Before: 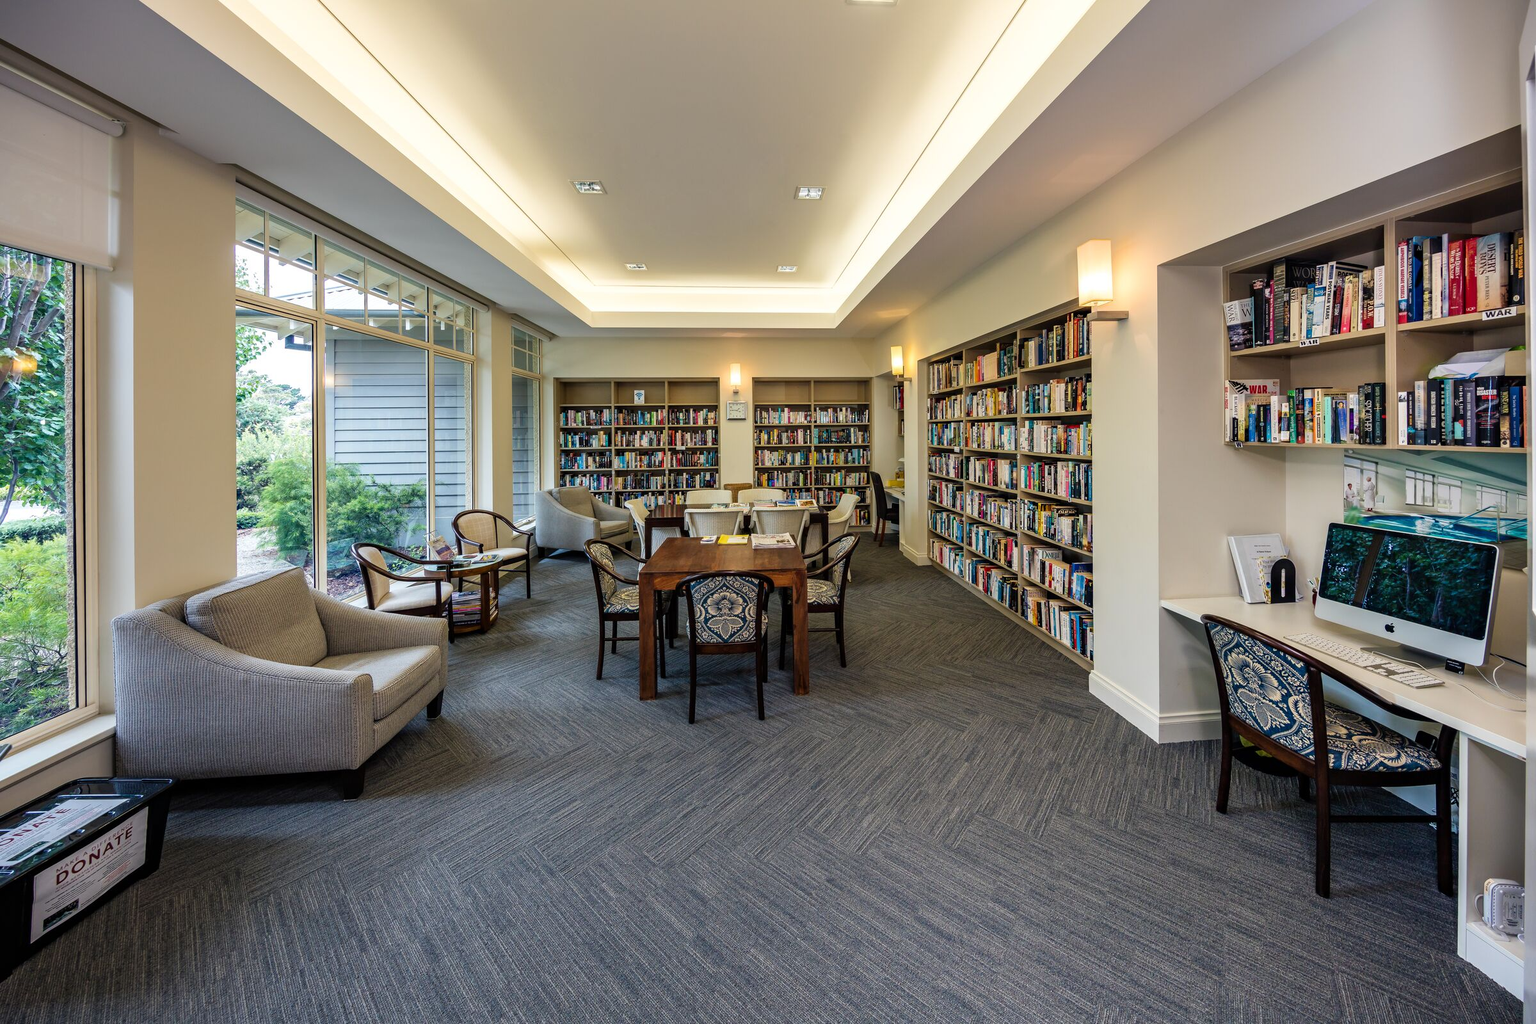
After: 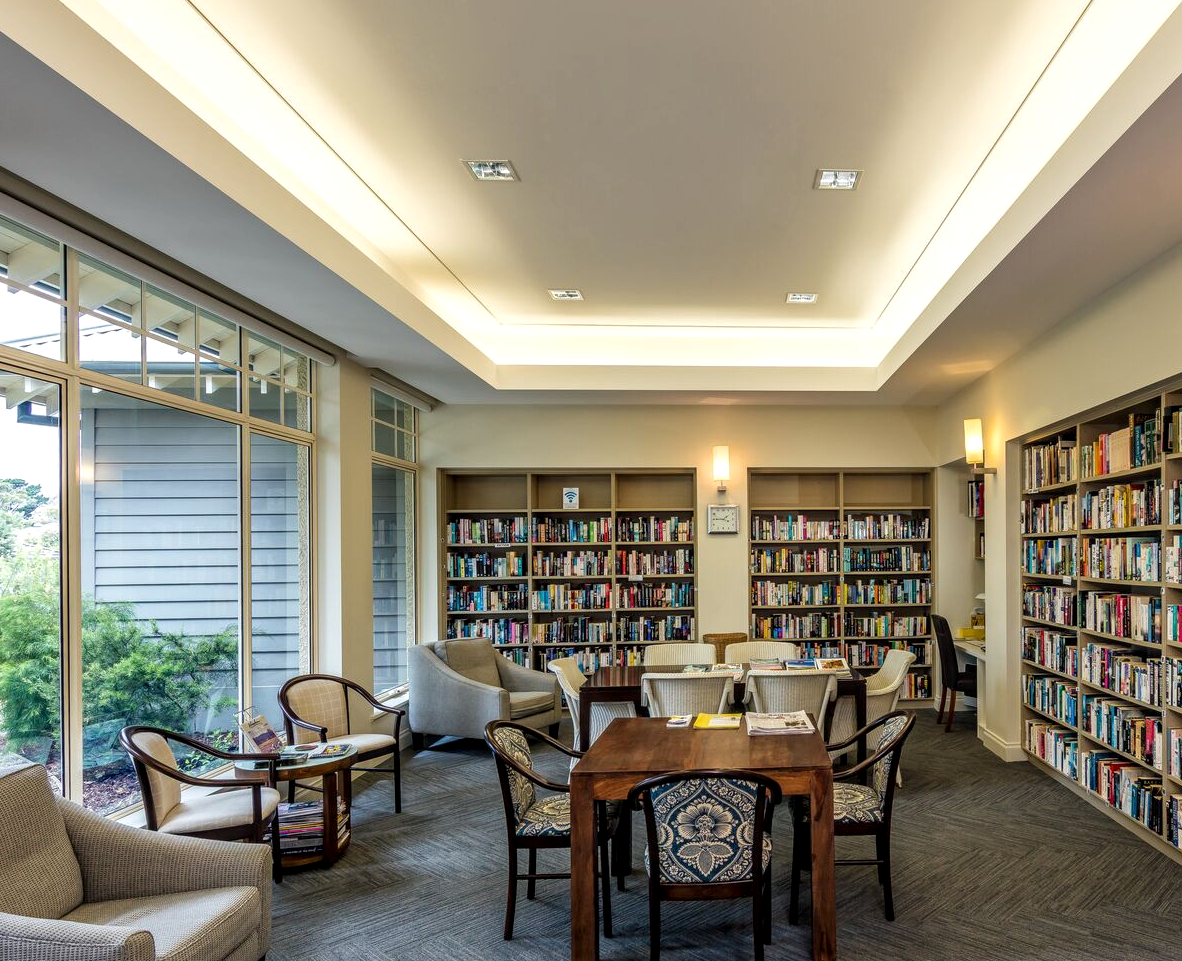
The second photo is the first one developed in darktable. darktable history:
local contrast: on, module defaults
crop: left 17.835%, top 7.675%, right 32.881%, bottom 32.213%
